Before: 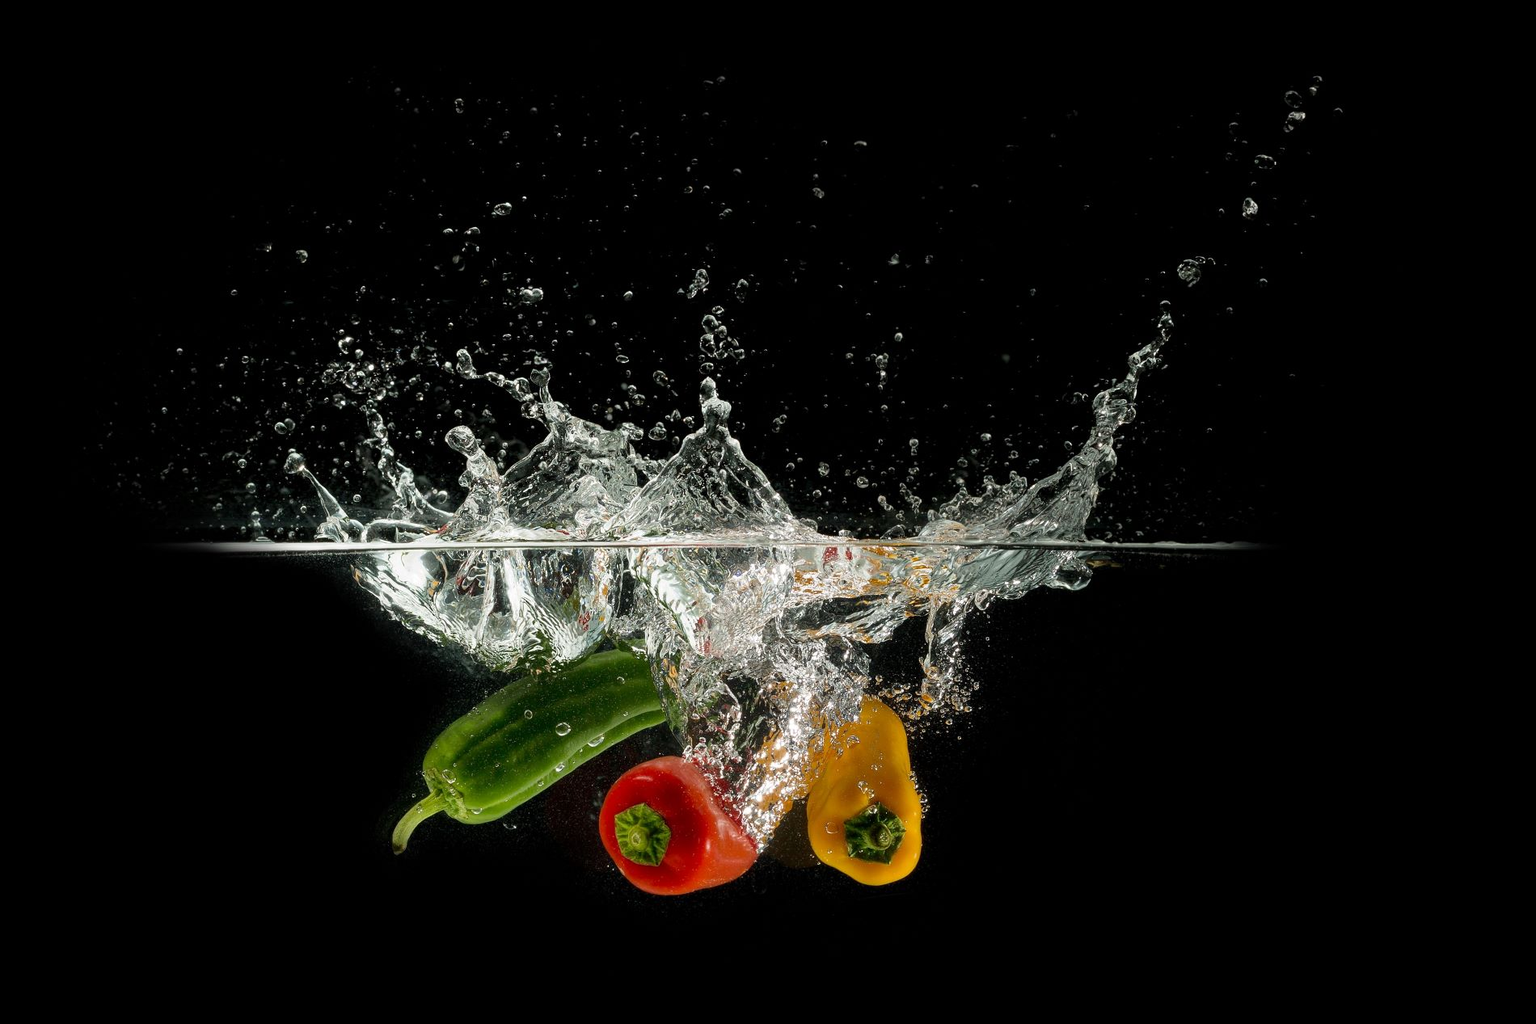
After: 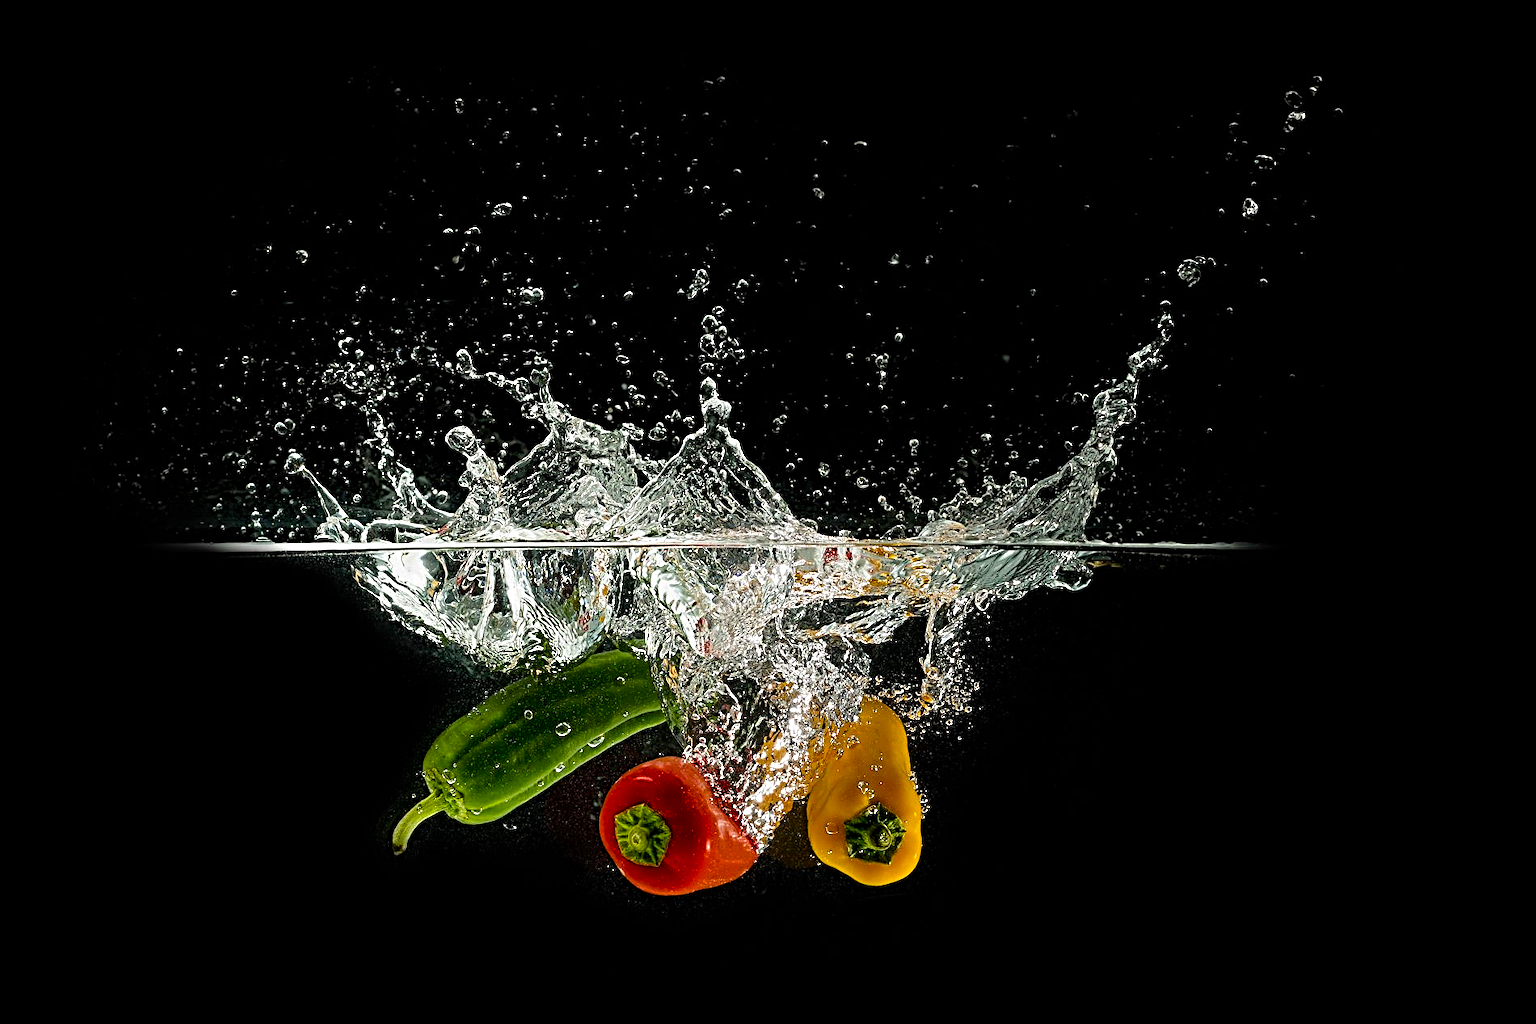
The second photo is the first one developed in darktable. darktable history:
sharpen: radius 3.69, amount 0.928
color balance rgb: perceptual saturation grading › global saturation 20%, perceptual saturation grading › highlights 2.68%, perceptual saturation grading › shadows 50%
